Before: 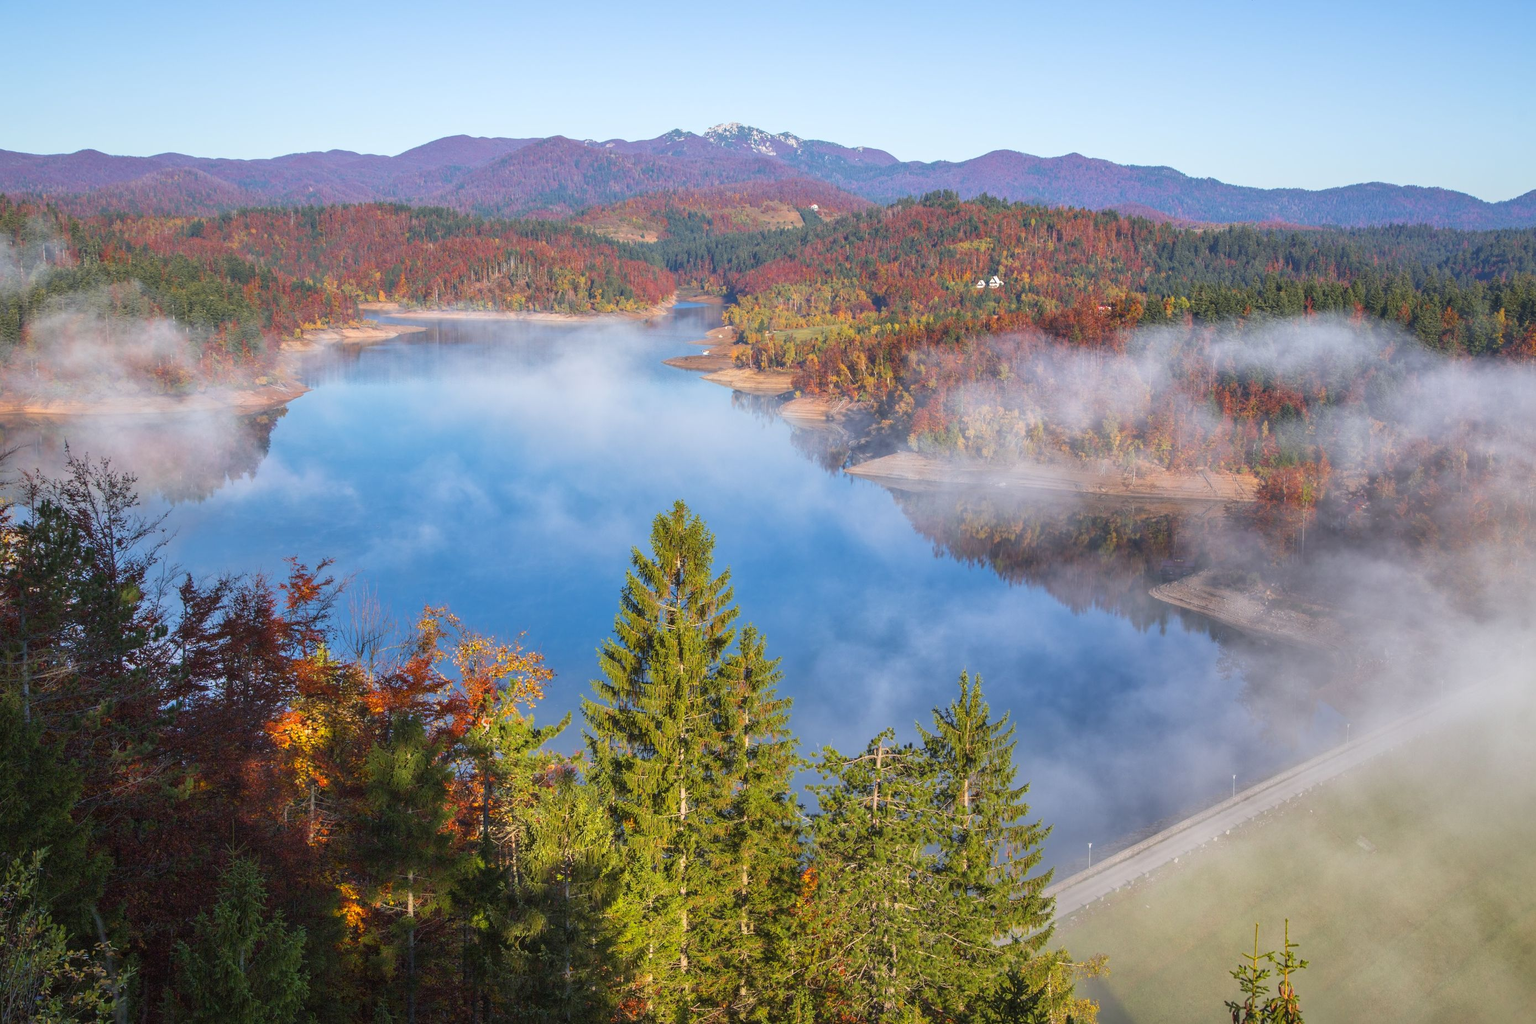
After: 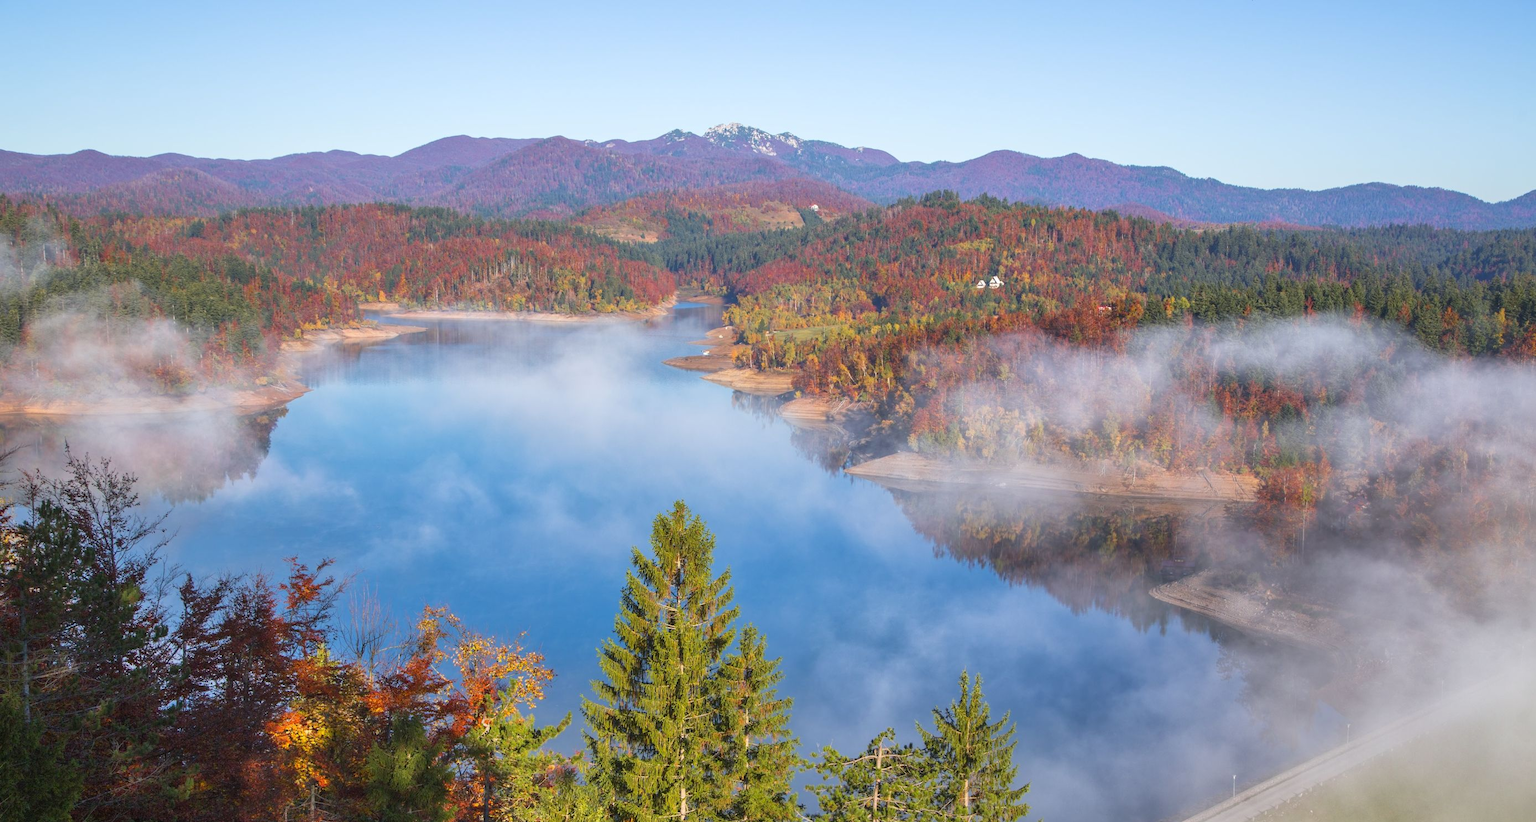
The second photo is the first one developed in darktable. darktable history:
crop: bottom 19.633%
